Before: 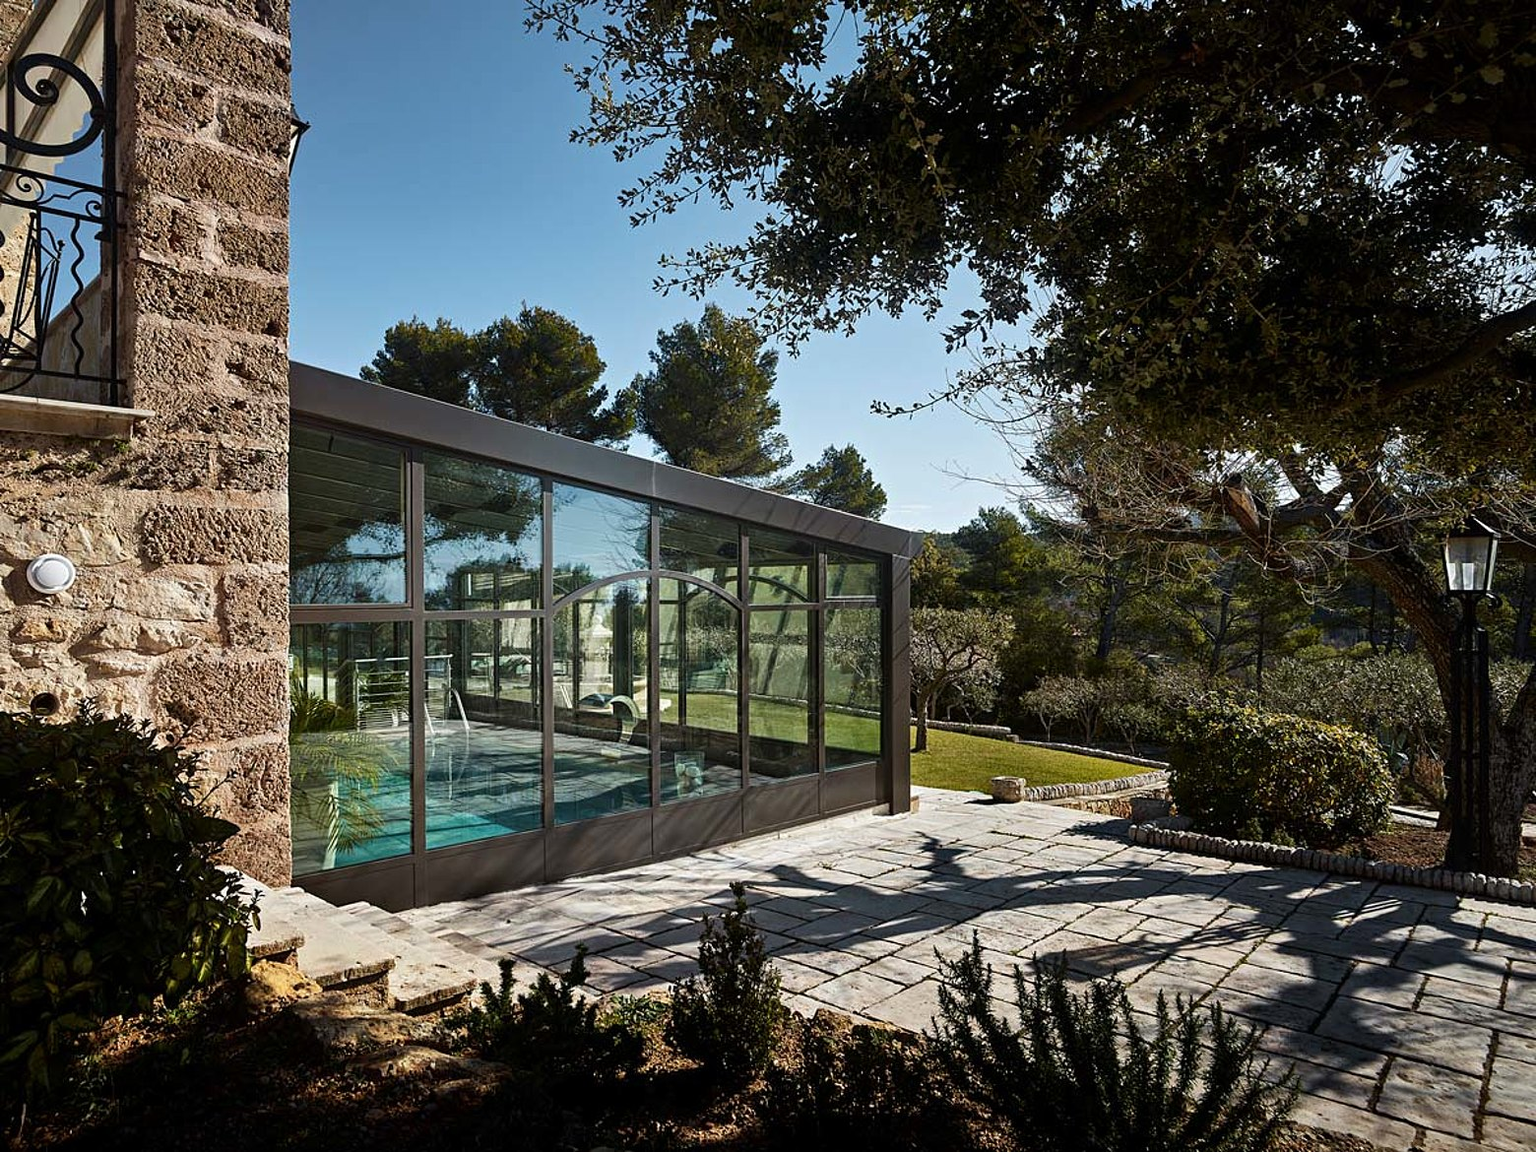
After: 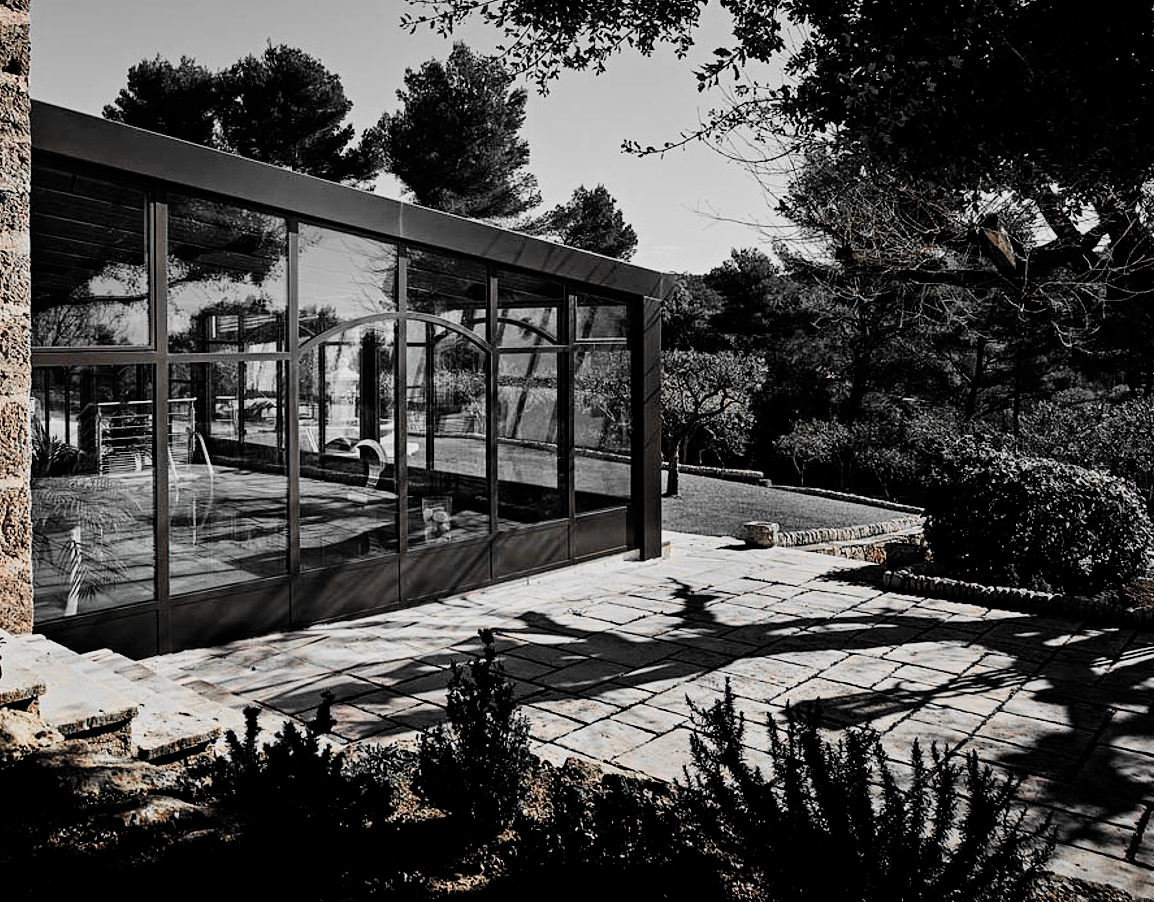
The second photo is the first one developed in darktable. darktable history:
filmic rgb: black relative exposure -5 EV, white relative exposure 3.97 EV, hardness 2.9, contrast 1.3, highlights saturation mix -29.27%, color science v6 (2022)
crop: left 16.866%, top 22.852%, right 9.151%
color zones: curves: ch0 [(0, 0.65) (0.096, 0.644) (0.221, 0.539) (0.429, 0.5) (0.571, 0.5) (0.714, 0.5) (0.857, 0.5) (1, 0.65)]; ch1 [(0, 0.5) (0.143, 0.5) (0.257, -0.002) (0.429, 0.04) (0.571, -0.001) (0.714, -0.015) (0.857, 0.024) (1, 0.5)]
